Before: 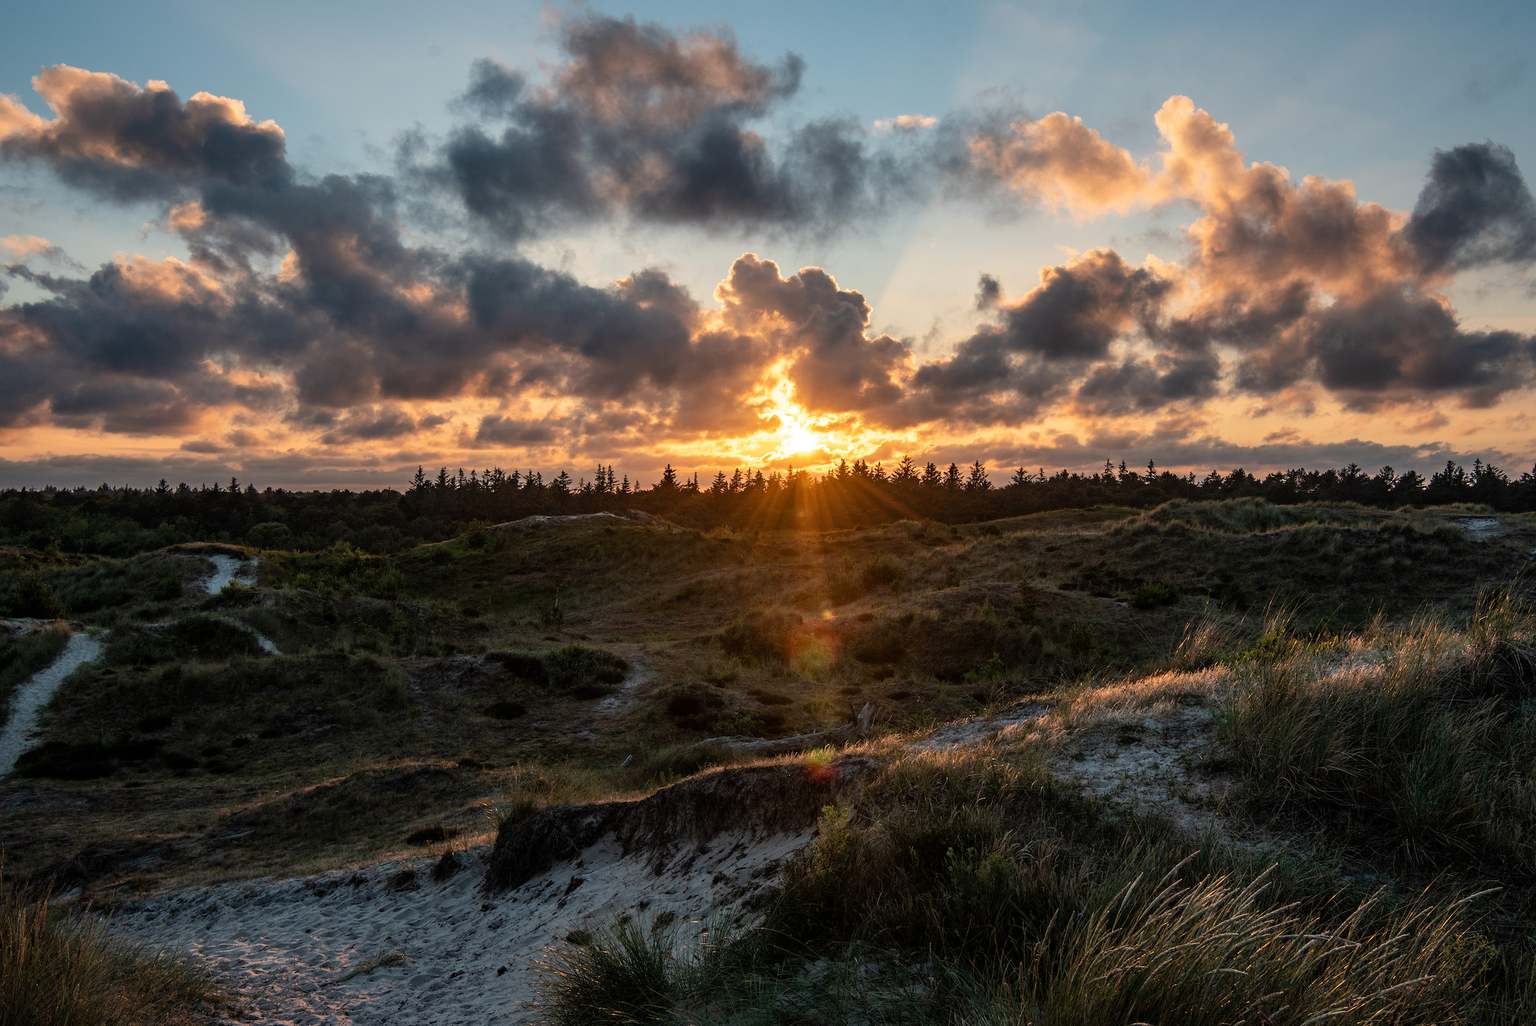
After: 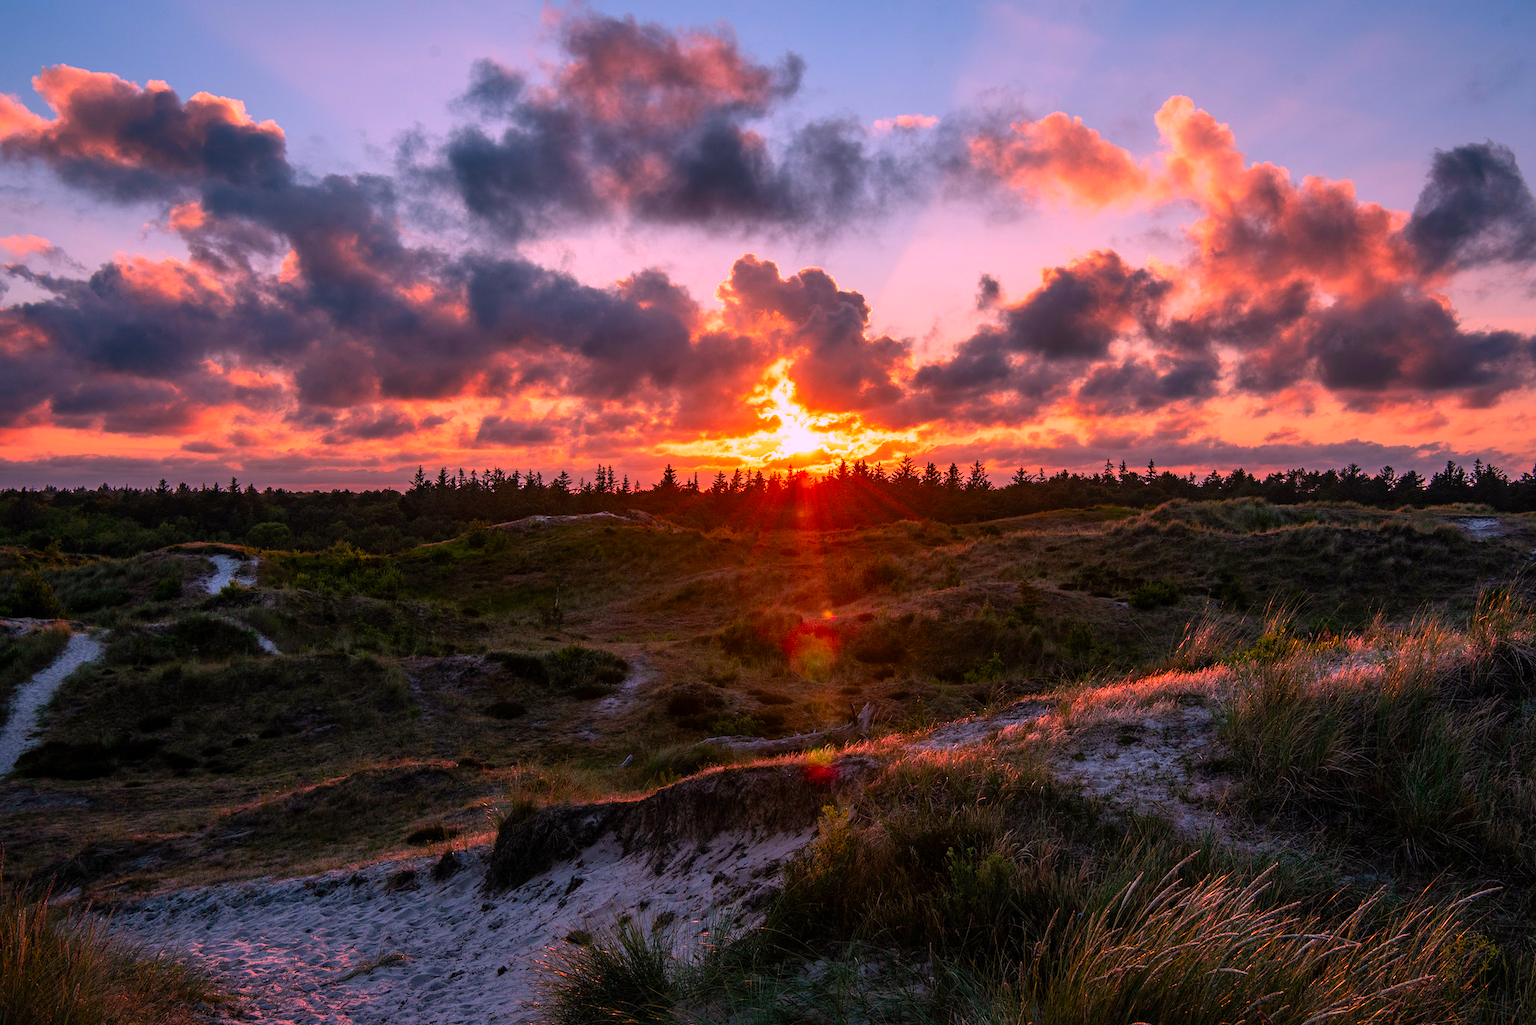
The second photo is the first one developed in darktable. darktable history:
color correction: highlights a* 19.5, highlights b* -11.53, saturation 1.69
tone equalizer: -8 EV 0.06 EV, smoothing diameter 25%, edges refinement/feathering 10, preserve details guided filter
